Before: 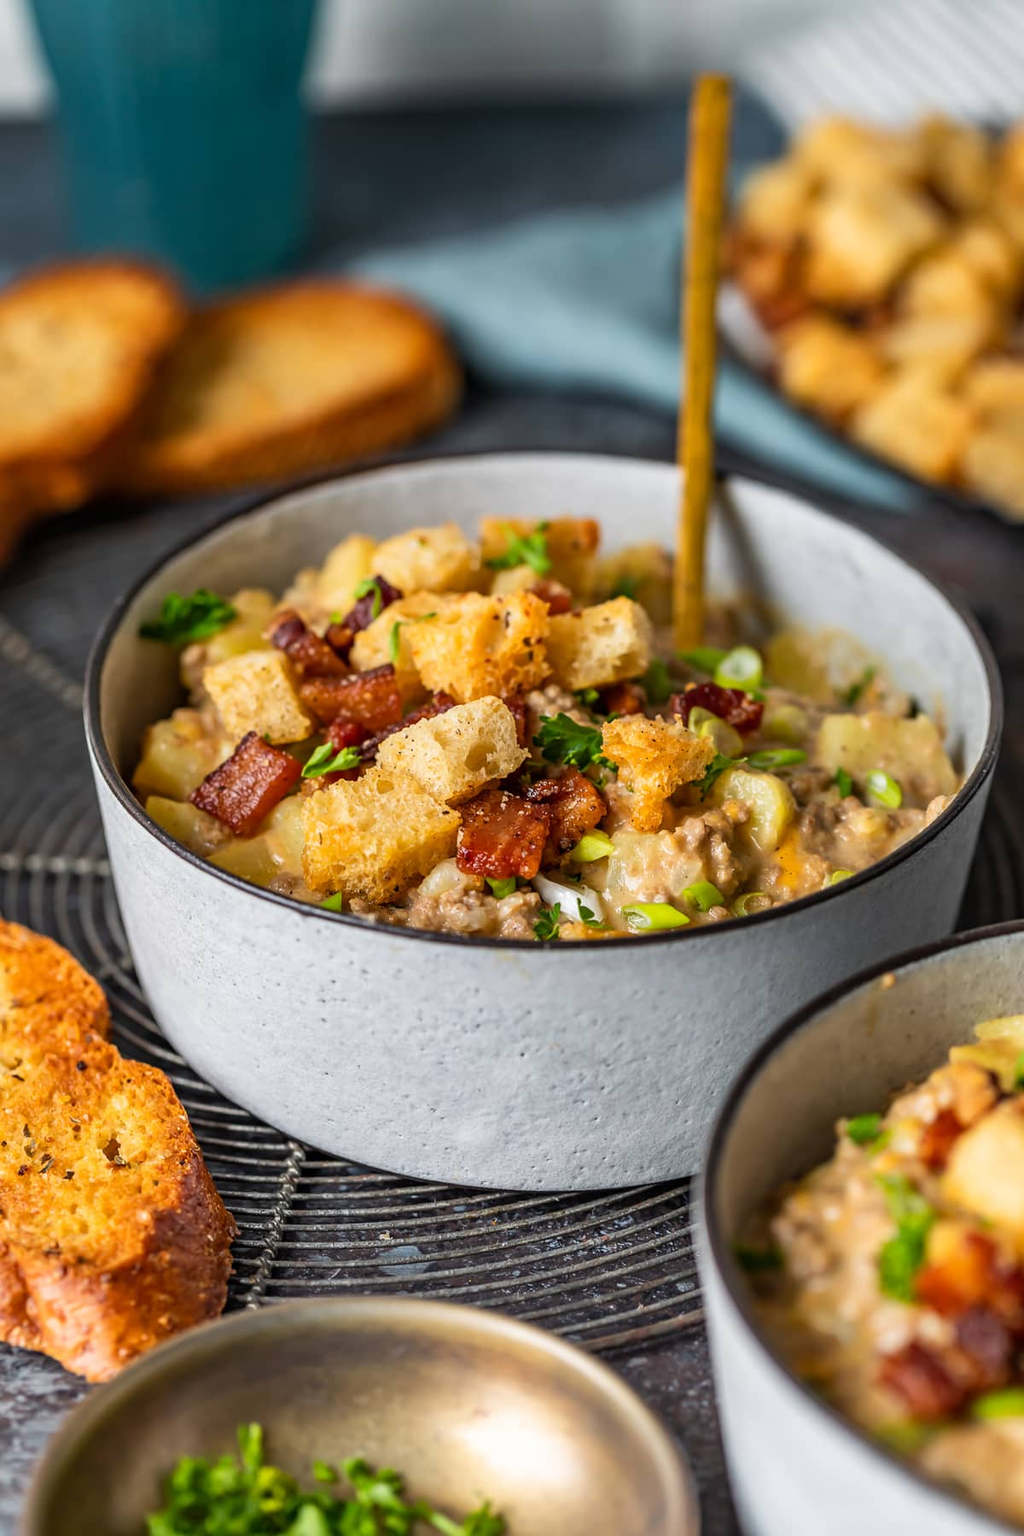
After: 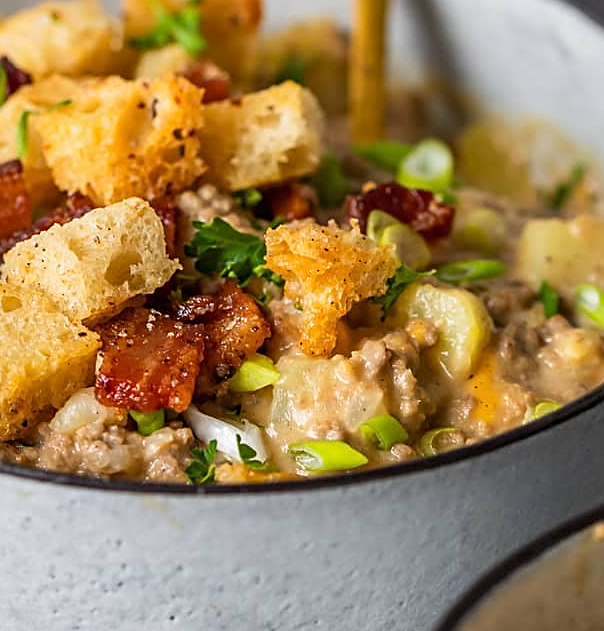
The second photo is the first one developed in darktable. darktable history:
crop: left 36.723%, top 34.386%, right 12.914%, bottom 30.532%
sharpen: on, module defaults
